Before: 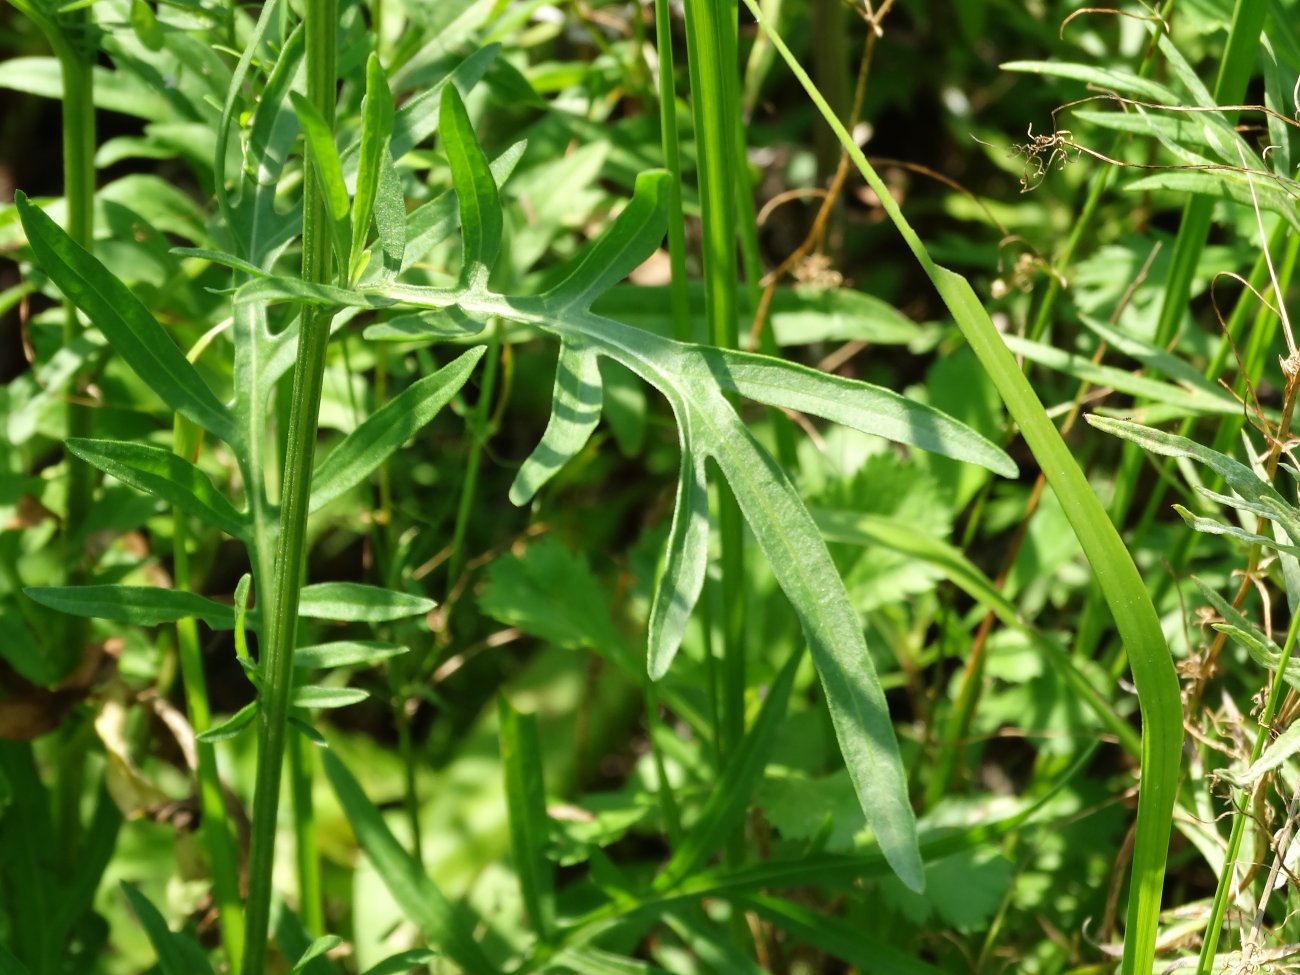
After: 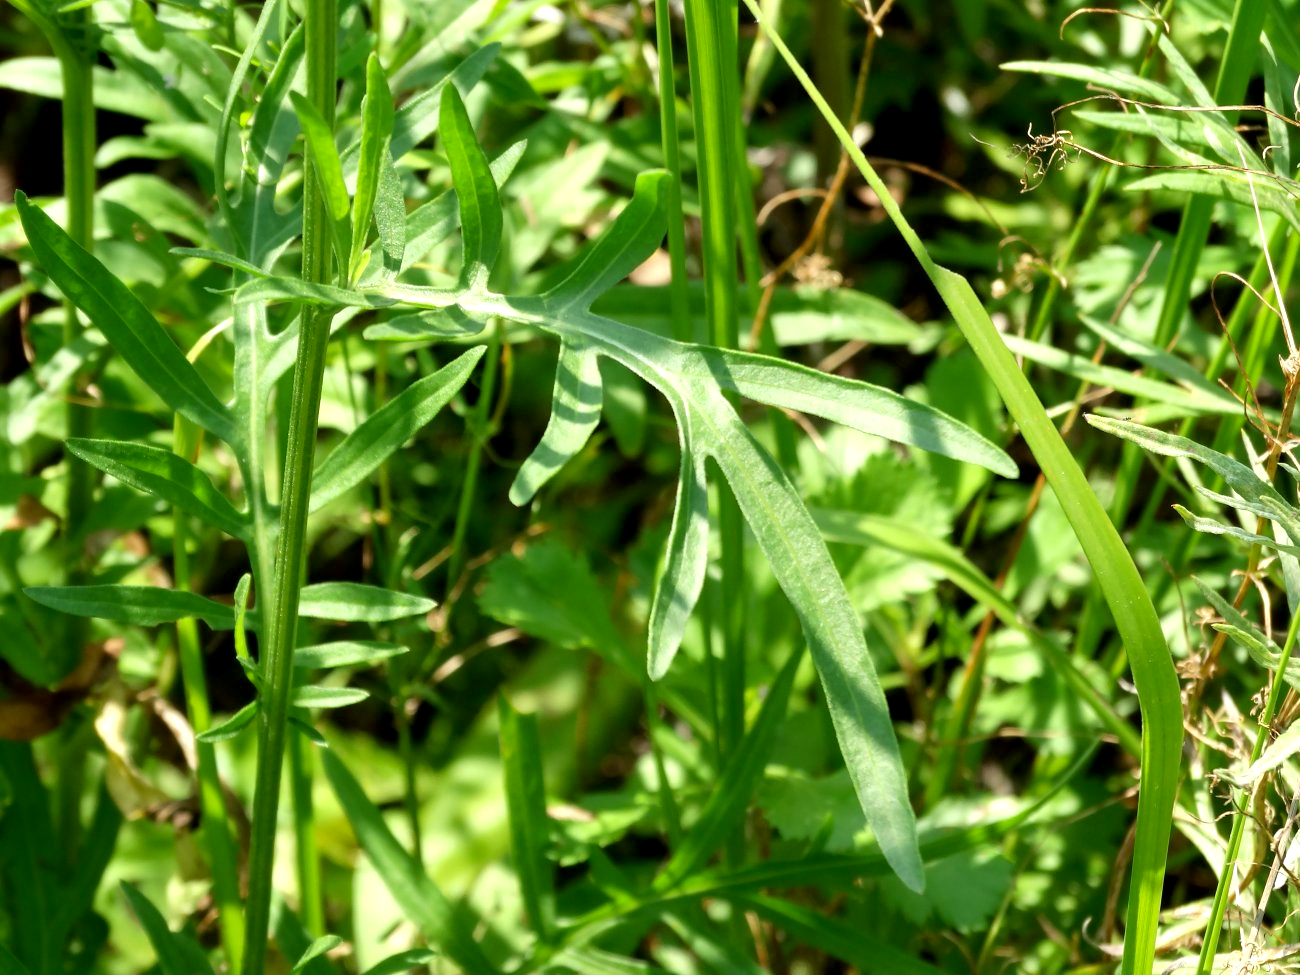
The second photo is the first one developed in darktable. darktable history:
exposure: black level correction 0.005, exposure 0.286 EV, compensate exposure bias true, compensate highlight preservation false
